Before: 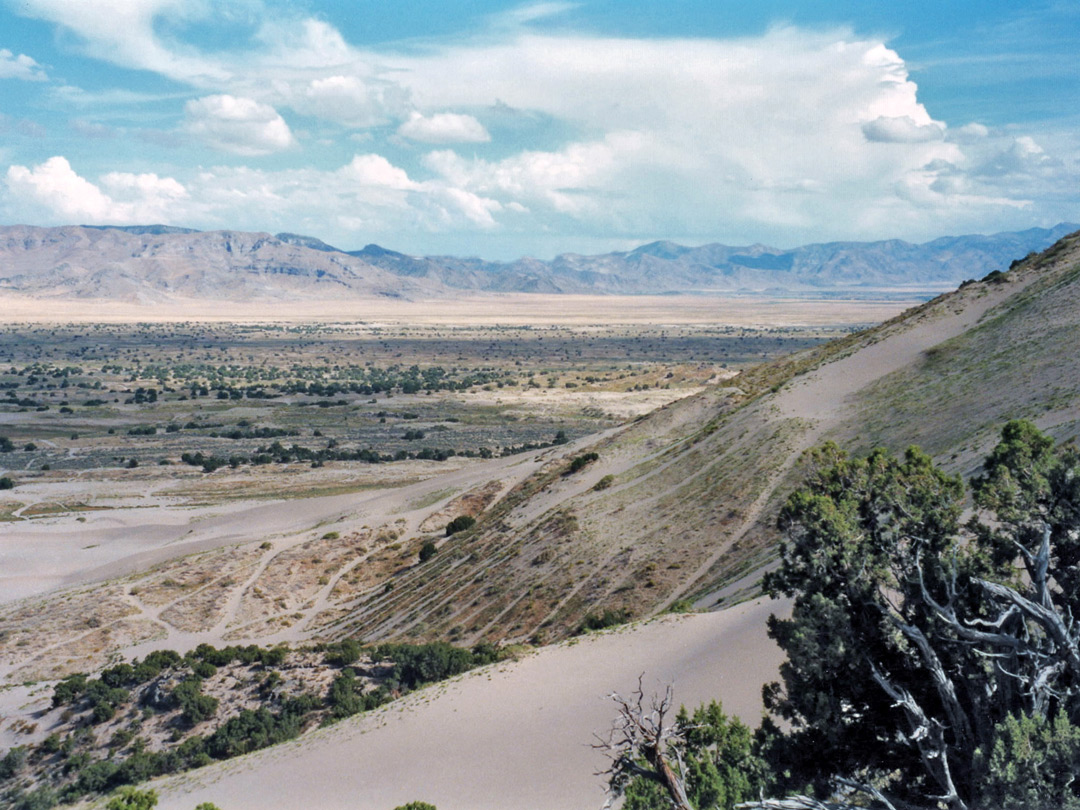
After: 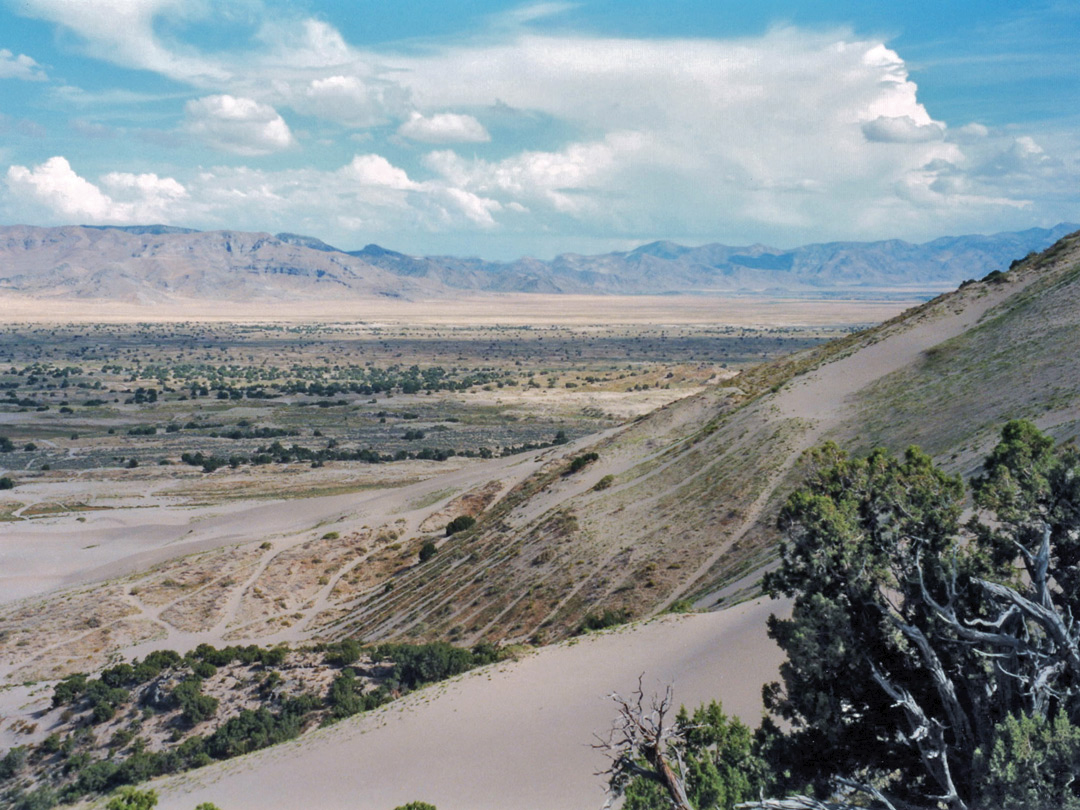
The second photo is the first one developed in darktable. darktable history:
tone curve: curves: ch0 [(0, 0) (0.003, 0.027) (0.011, 0.03) (0.025, 0.04) (0.044, 0.063) (0.069, 0.093) (0.1, 0.125) (0.136, 0.153) (0.177, 0.191) (0.224, 0.232) (0.277, 0.279) (0.335, 0.333) (0.399, 0.39) (0.468, 0.457) (0.543, 0.535) (0.623, 0.611) (0.709, 0.683) (0.801, 0.758) (0.898, 0.853) (1, 1)], color space Lab, independent channels, preserve colors none
